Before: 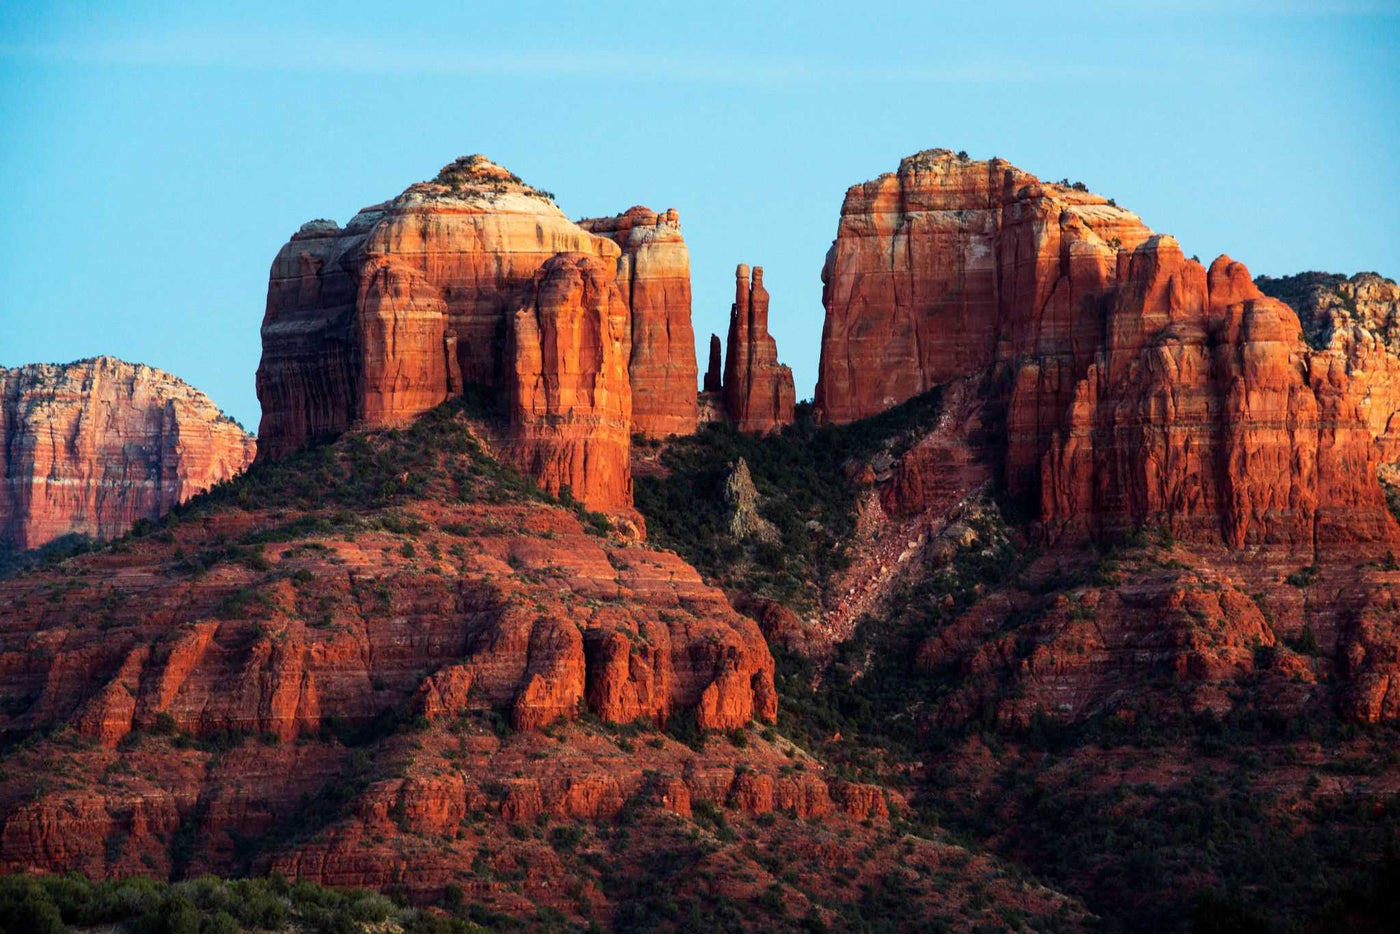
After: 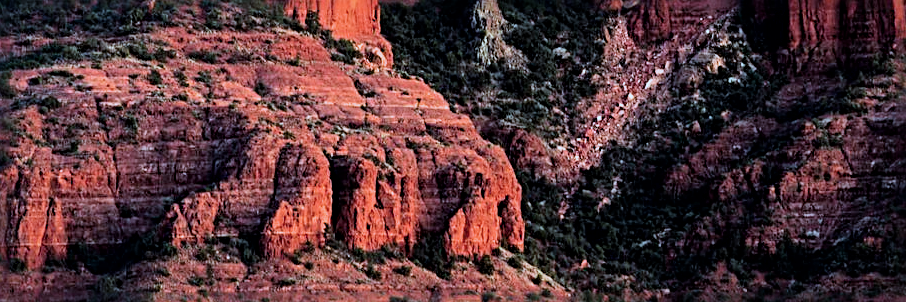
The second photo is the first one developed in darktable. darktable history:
filmic rgb: black relative exposure -7.65 EV, white relative exposure 4.56 EV, threshold 5.95 EV, hardness 3.61, color science v6 (2022), enable highlight reconstruction true
local contrast: mode bilateral grid, contrast 21, coarseness 51, detail 119%, midtone range 0.2
sharpen: radius 3.683, amount 0.916
exposure: exposure 0.6 EV, compensate exposure bias true, compensate highlight preservation false
color correction: highlights a* -9.42, highlights b* -23.78
crop: left 18.099%, top 50.737%, right 17.166%, bottom 16.888%
